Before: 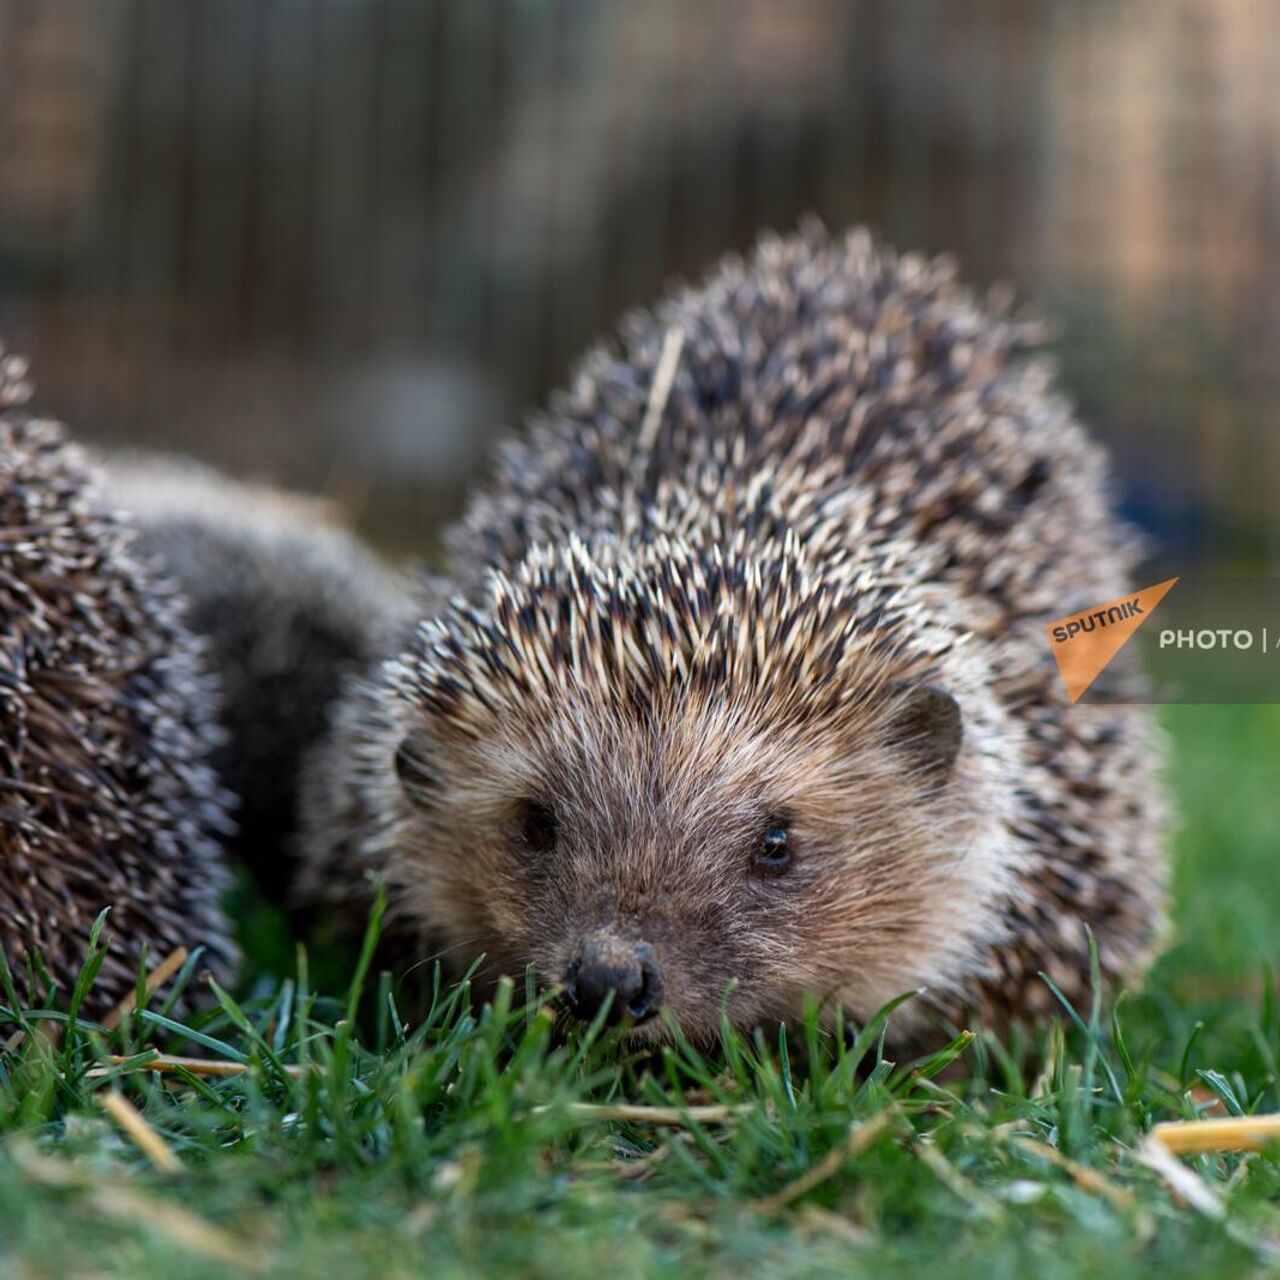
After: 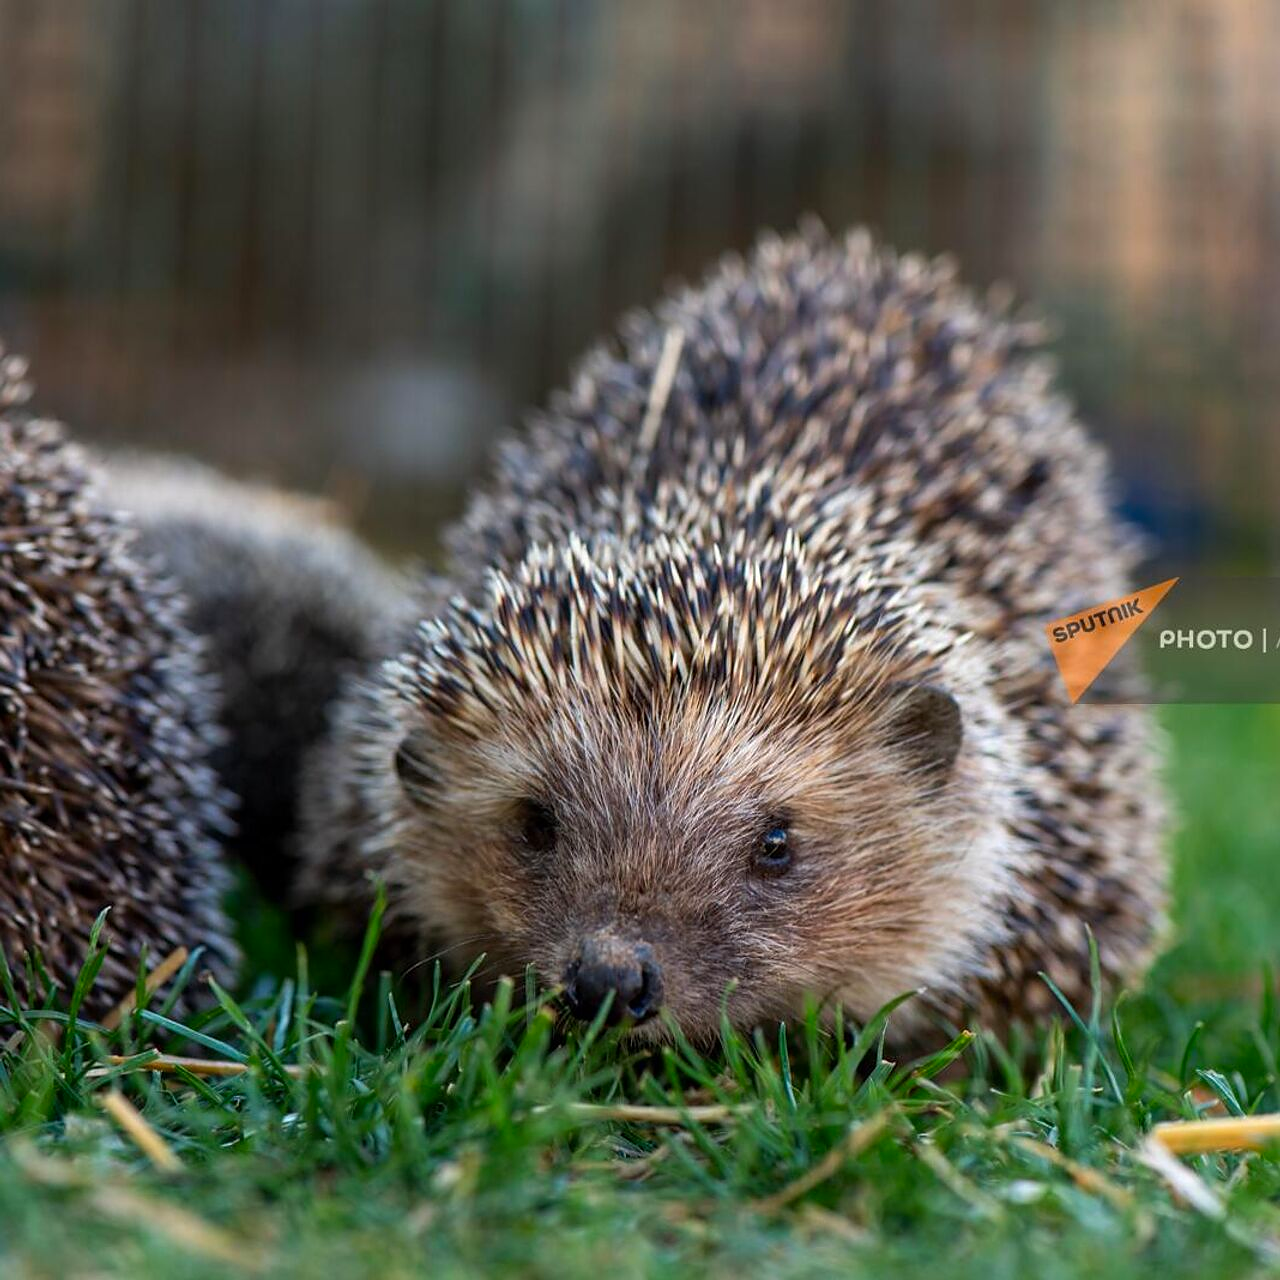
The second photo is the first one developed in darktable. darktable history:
sharpen: radius 0.969, amount 0.604
contrast brightness saturation: saturation 0.18
